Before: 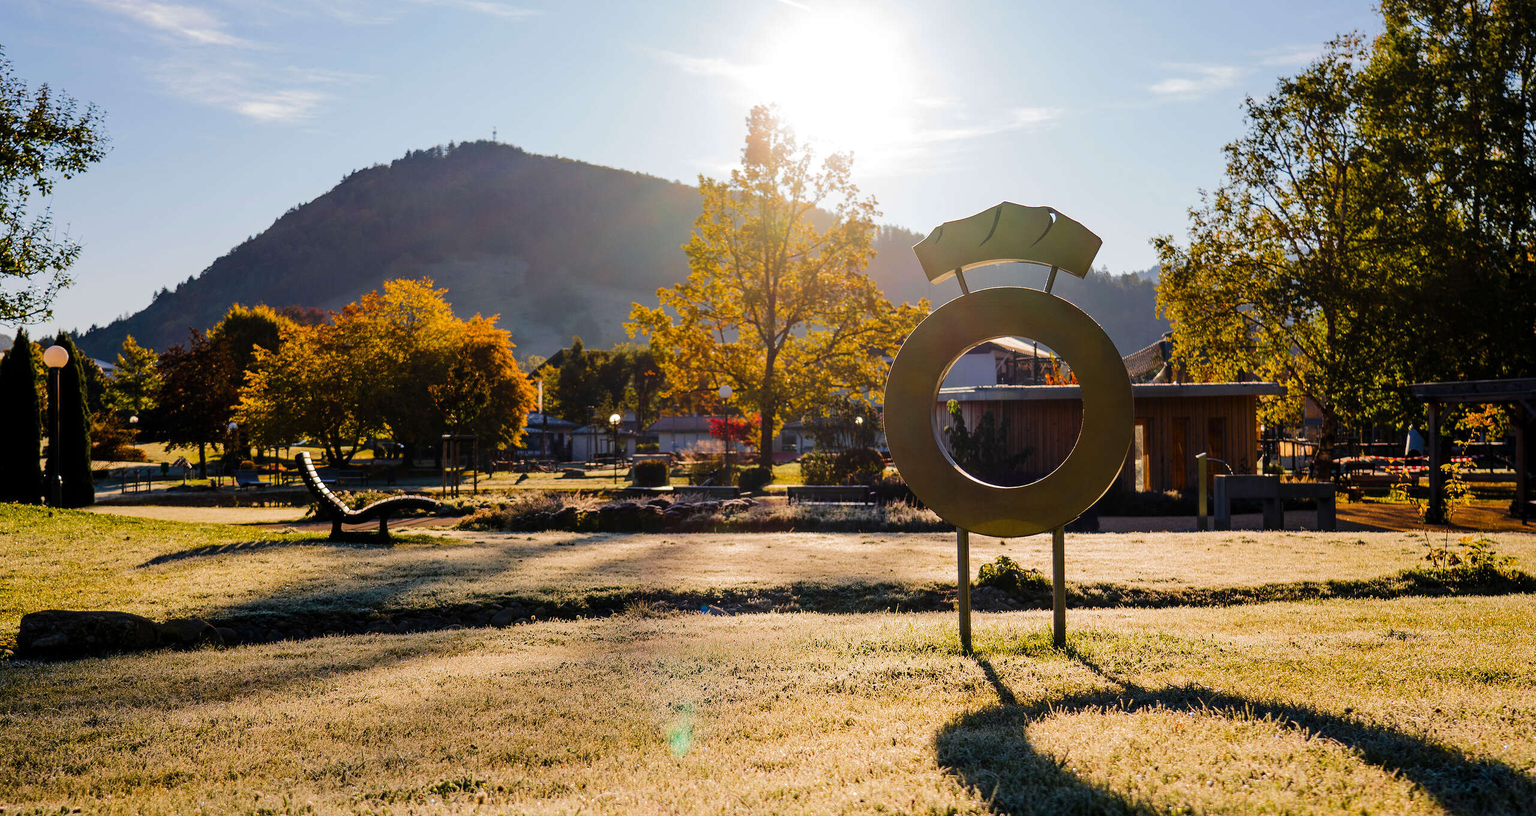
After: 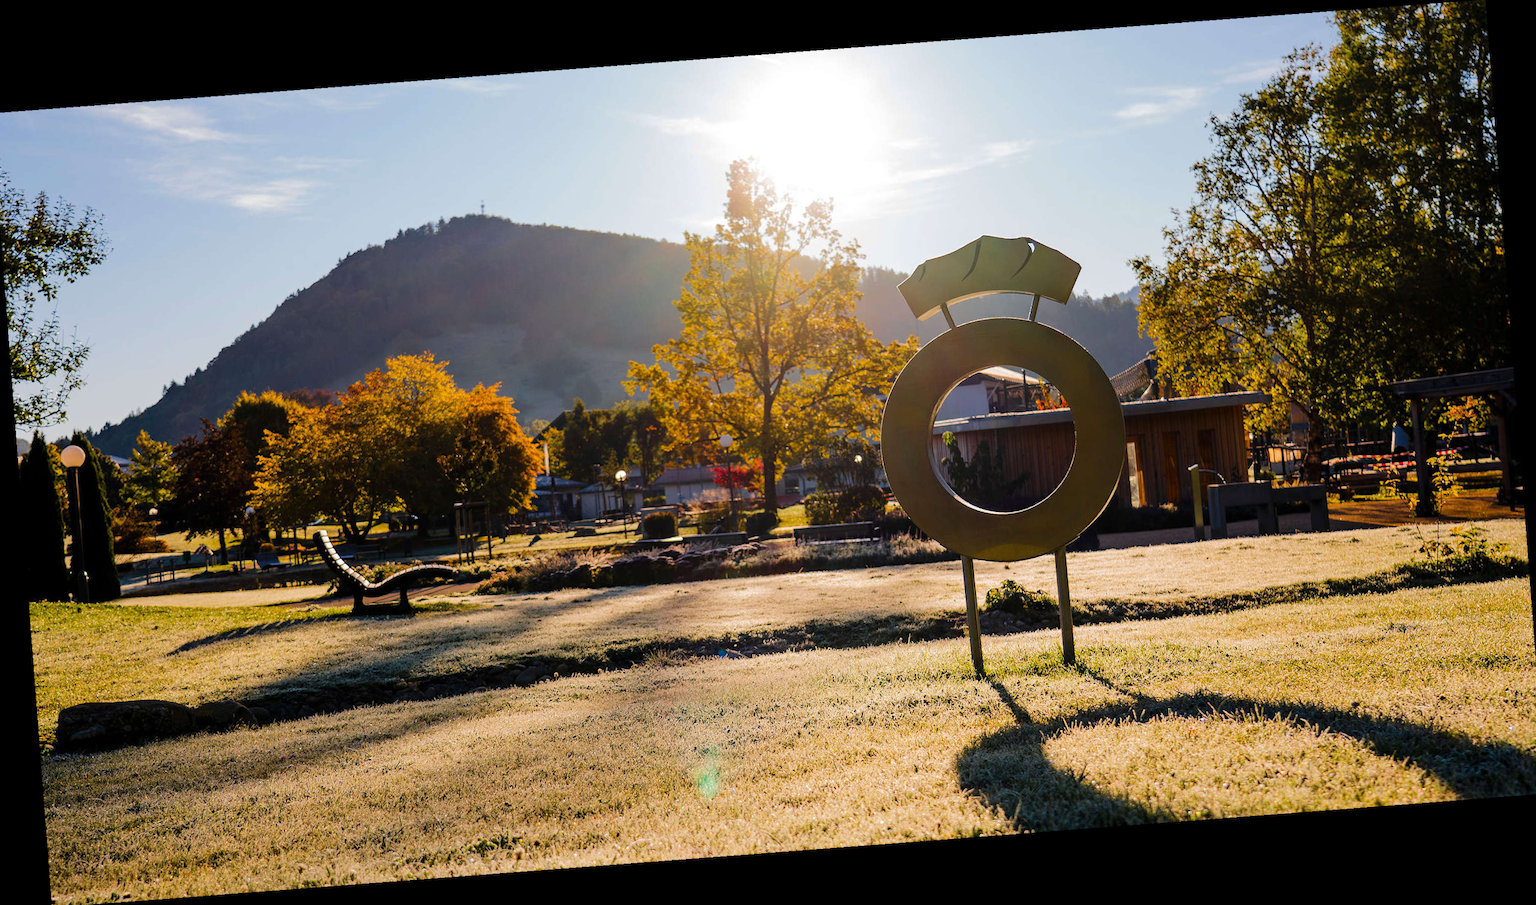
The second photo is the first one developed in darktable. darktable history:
rotate and perspective: rotation -4.86°, automatic cropping off
crop and rotate: angle -0.5°
